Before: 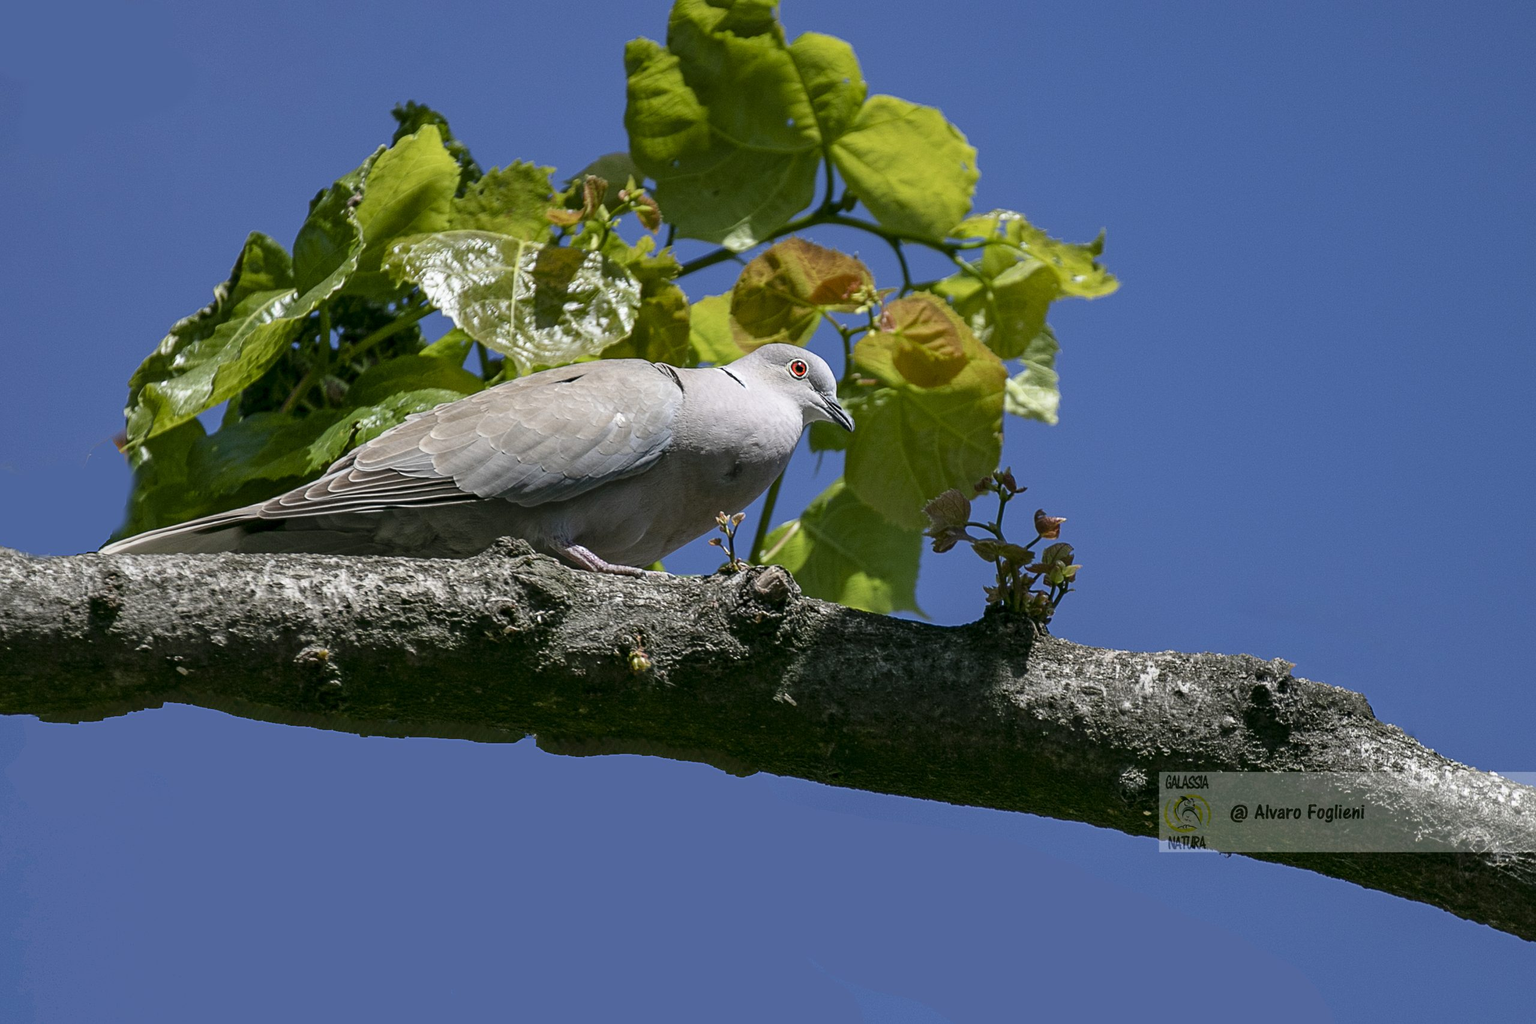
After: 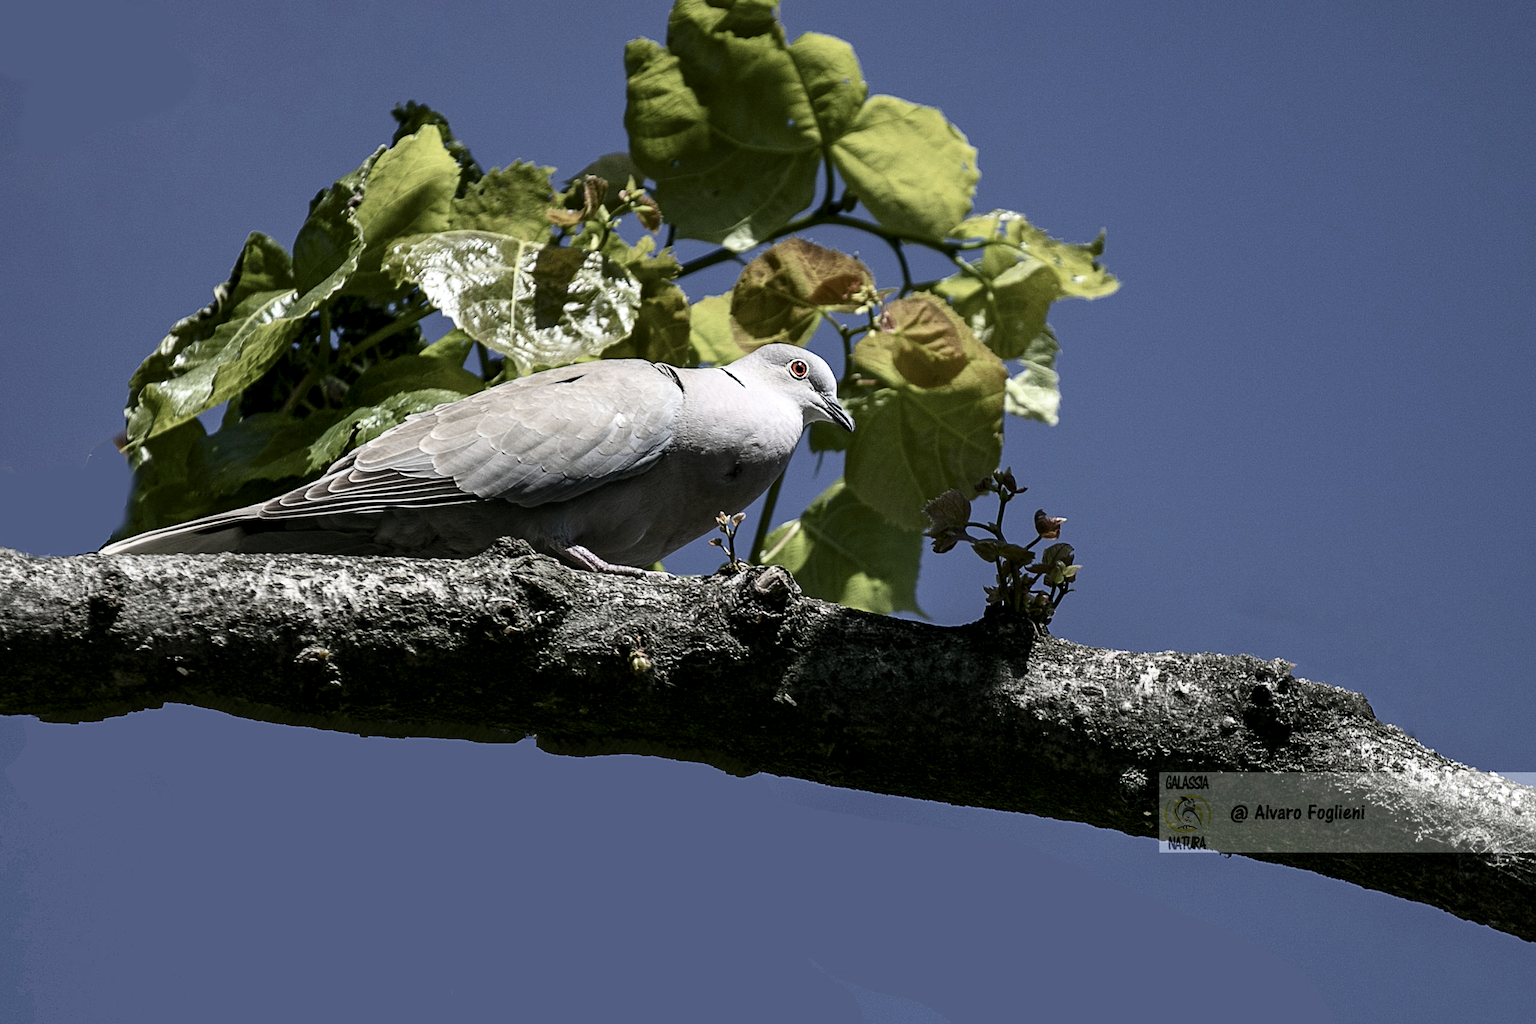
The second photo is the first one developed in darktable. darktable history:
contrast brightness saturation: contrast 0.25, saturation -0.31
levels: levels [0.031, 0.5, 0.969]
